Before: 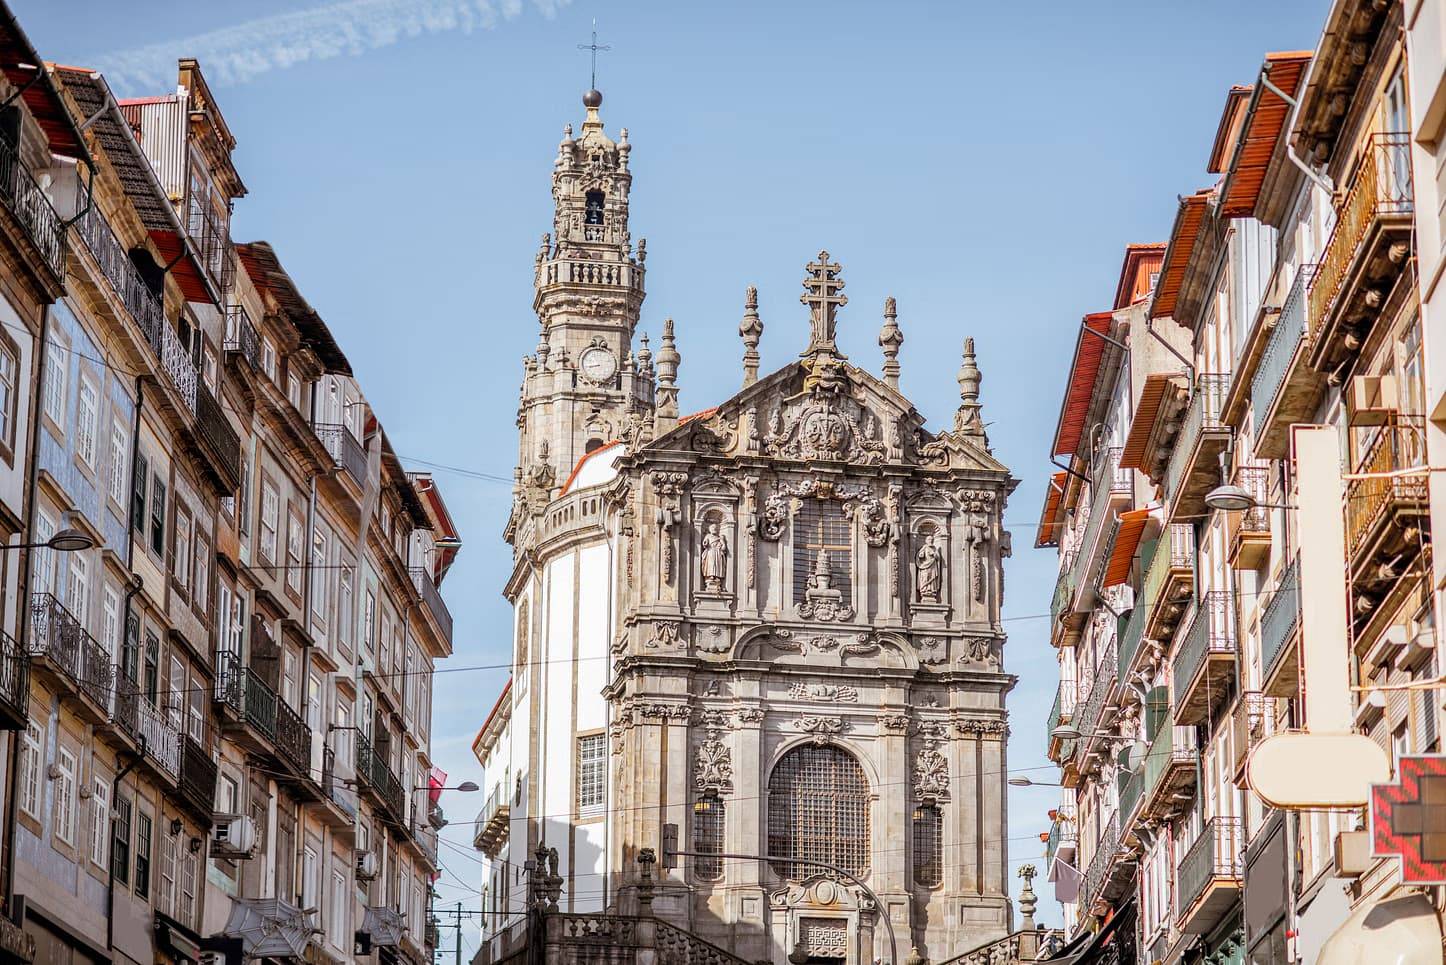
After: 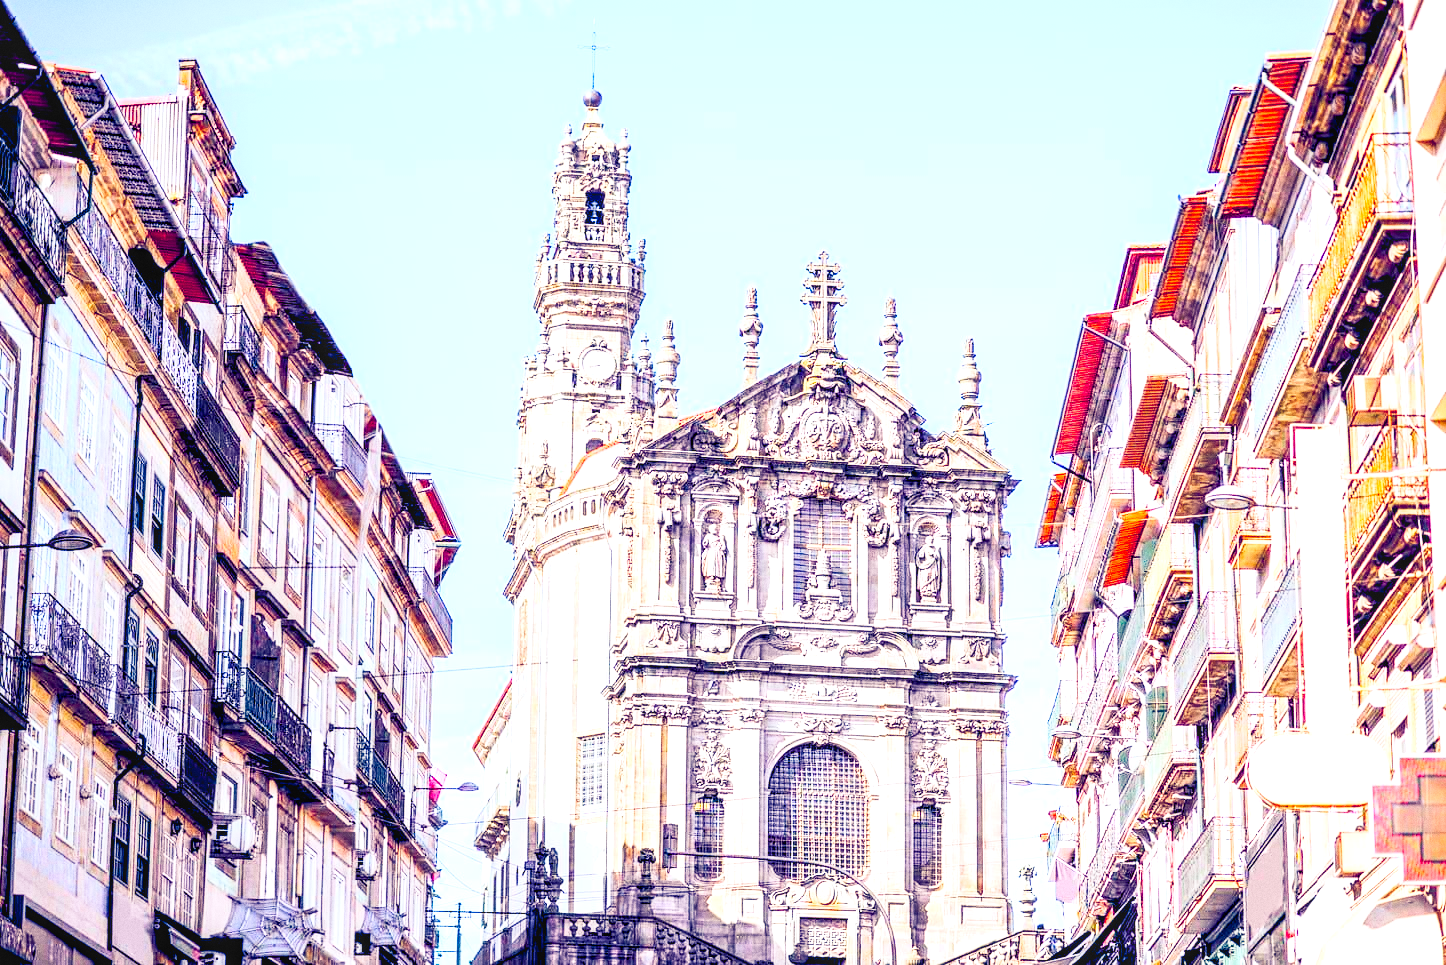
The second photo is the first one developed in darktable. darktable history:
grain: coarseness 0.09 ISO
base curve: curves: ch0 [(0, 0) (0.204, 0.334) (0.55, 0.733) (1, 1)], preserve colors none
exposure: black level correction 0, exposure 1.015 EV, compensate exposure bias true, compensate highlight preservation false
contrast brightness saturation: contrast 0.23, brightness 0.1, saturation 0.29
color balance rgb: shadows lift › luminance -41.13%, shadows lift › chroma 14.13%, shadows lift › hue 260°, power › luminance -3.76%, power › chroma 0.56%, power › hue 40.37°, highlights gain › luminance 16.81%, highlights gain › chroma 2.94%, highlights gain › hue 260°, global offset › luminance -0.29%, global offset › chroma 0.31%, global offset › hue 260°, perceptual saturation grading › global saturation 20%, perceptual saturation grading › highlights -13.92%, perceptual saturation grading › shadows 50%
local contrast: on, module defaults
